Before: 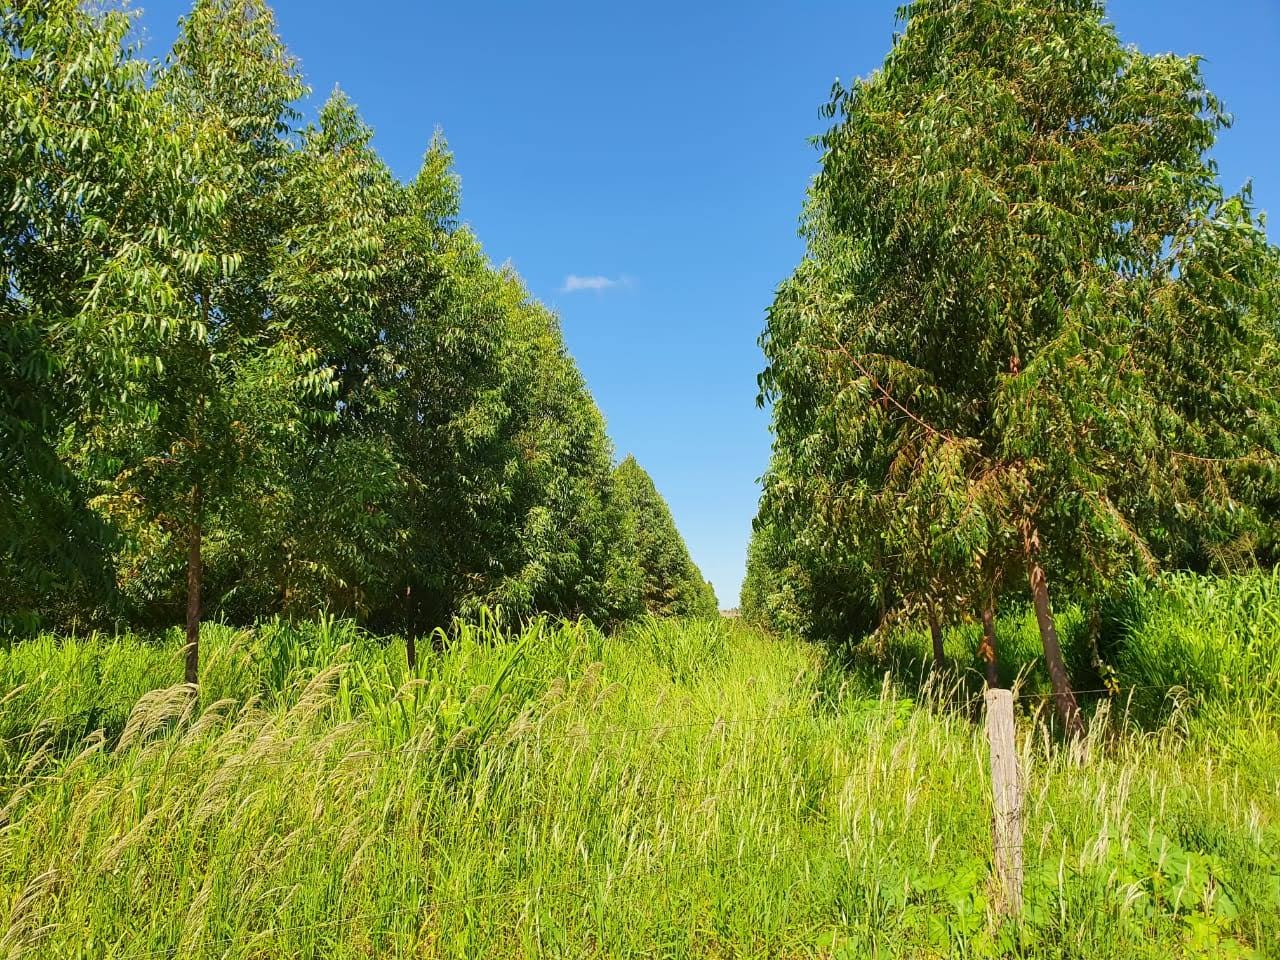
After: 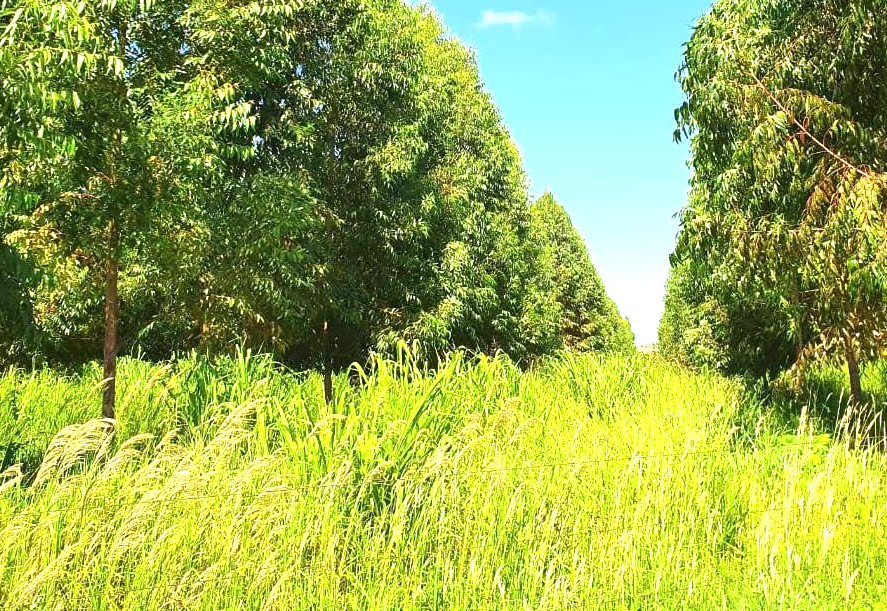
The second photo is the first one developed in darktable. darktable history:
tone equalizer: on, module defaults
crop: left 6.488%, top 27.668%, right 24.183%, bottom 8.656%
exposure: black level correction 0, exposure 1.1 EV, compensate exposure bias true, compensate highlight preservation false
